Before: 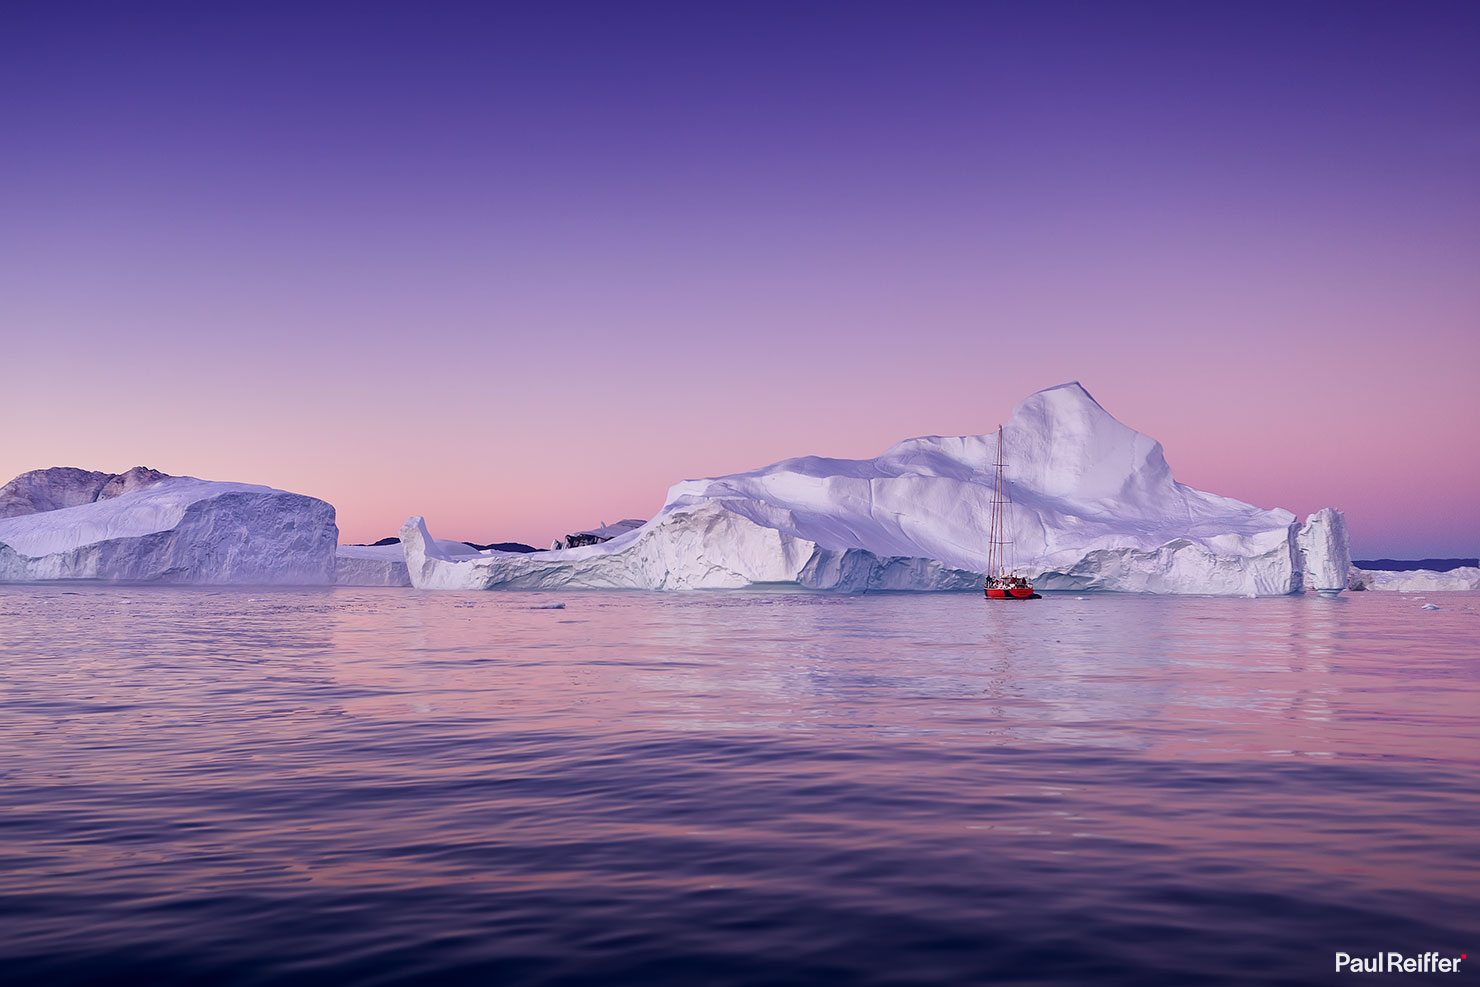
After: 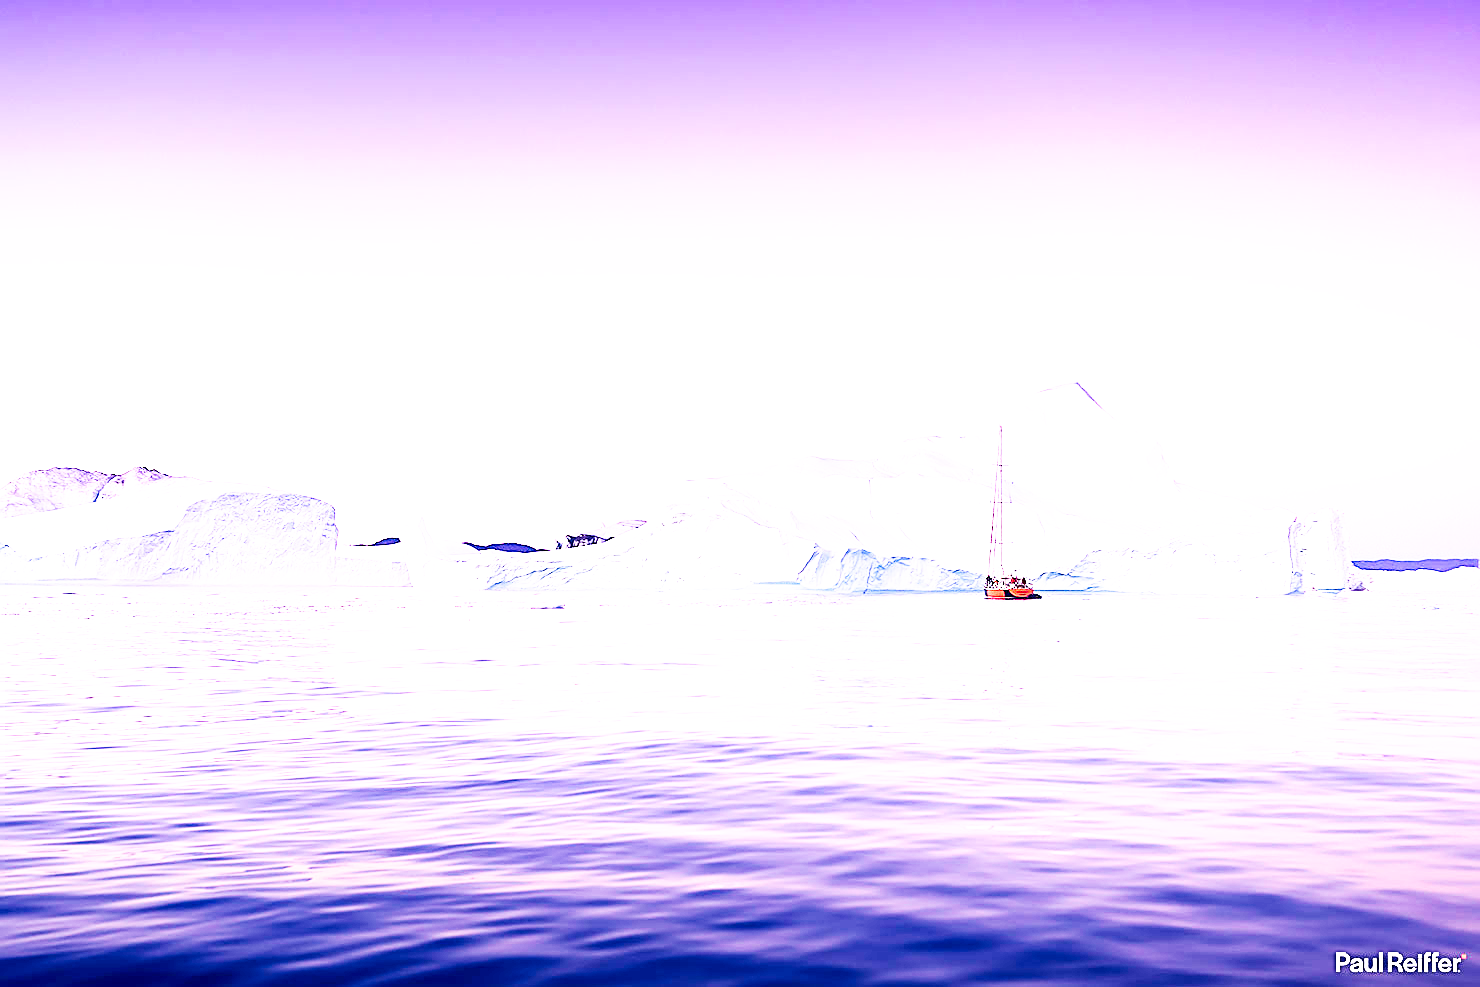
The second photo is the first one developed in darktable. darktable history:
base curve: curves: ch0 [(0, 0) (0.007, 0.004) (0.027, 0.03) (0.046, 0.07) (0.207, 0.54) (0.442, 0.872) (0.673, 0.972) (1, 1)], preserve colors none
exposure: black level correction 0, exposure 1.995 EV, compensate exposure bias true, compensate highlight preservation false
sharpen: on, module defaults
